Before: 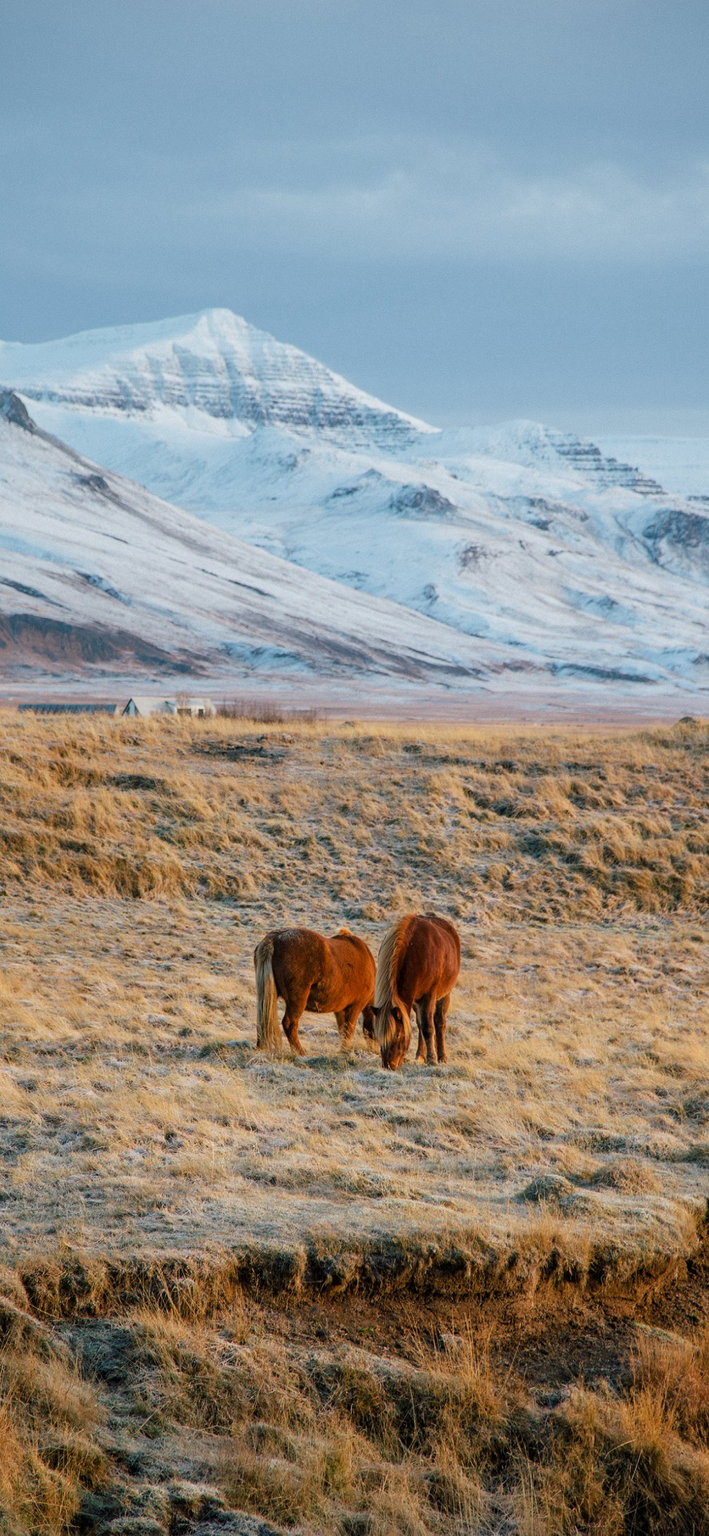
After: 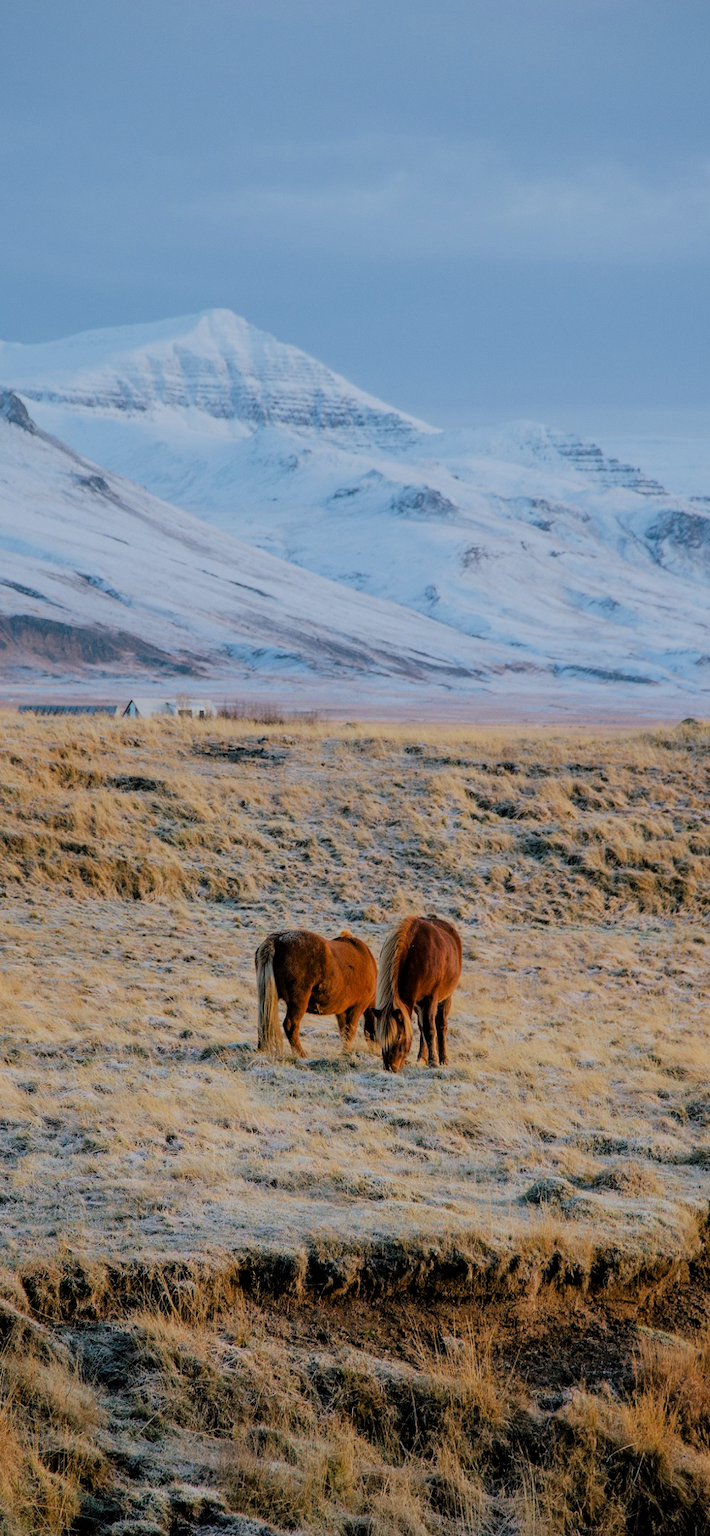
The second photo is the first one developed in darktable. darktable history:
crop: top 0.05%, bottom 0.098%
white balance: red 0.954, blue 1.079
filmic rgb: black relative exposure -6.15 EV, white relative exposure 6.96 EV, hardness 2.23, color science v6 (2022)
